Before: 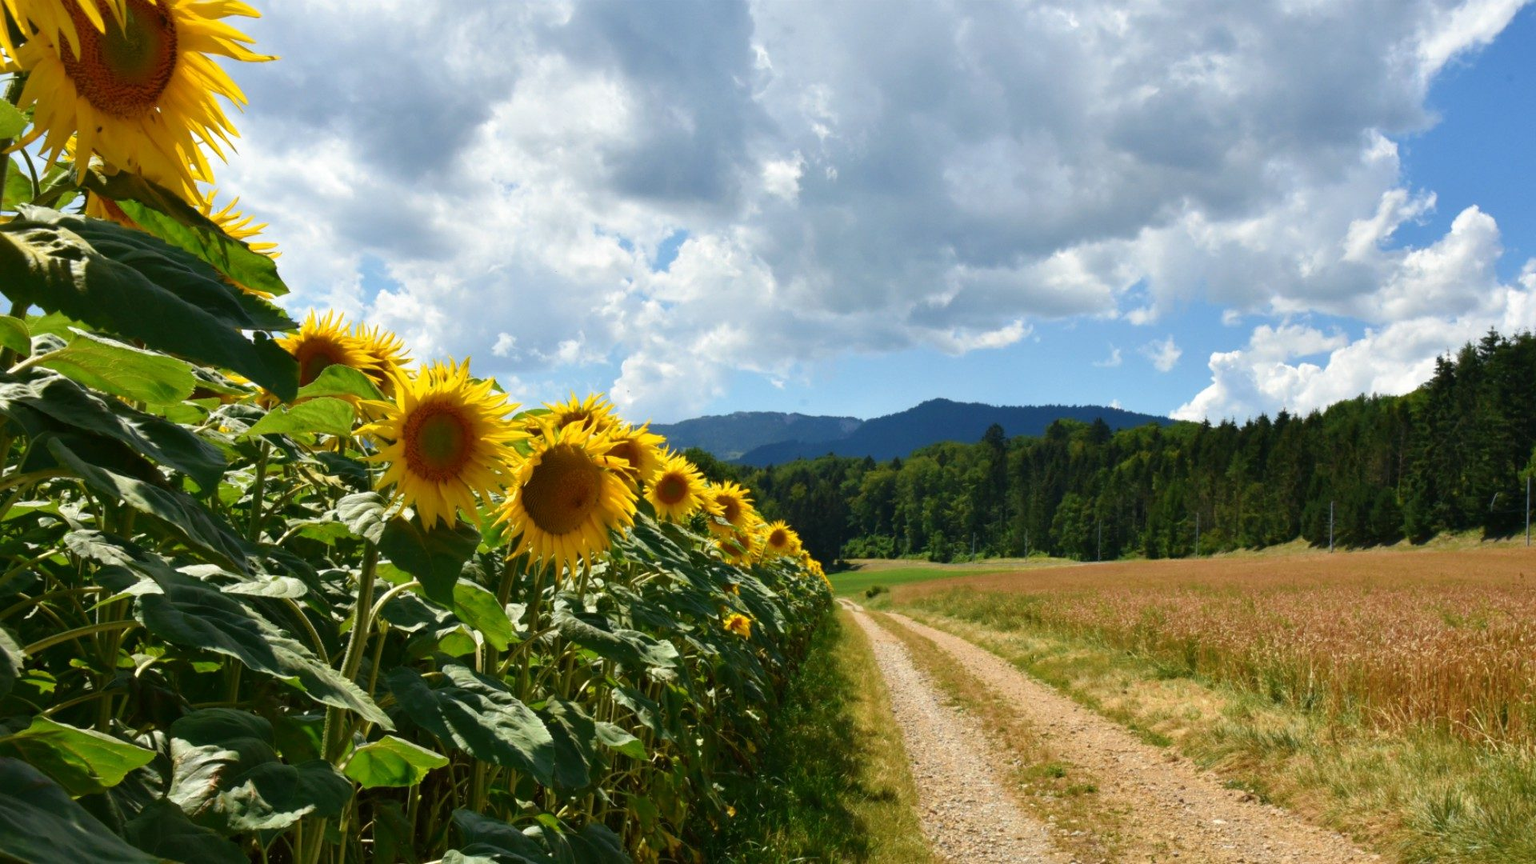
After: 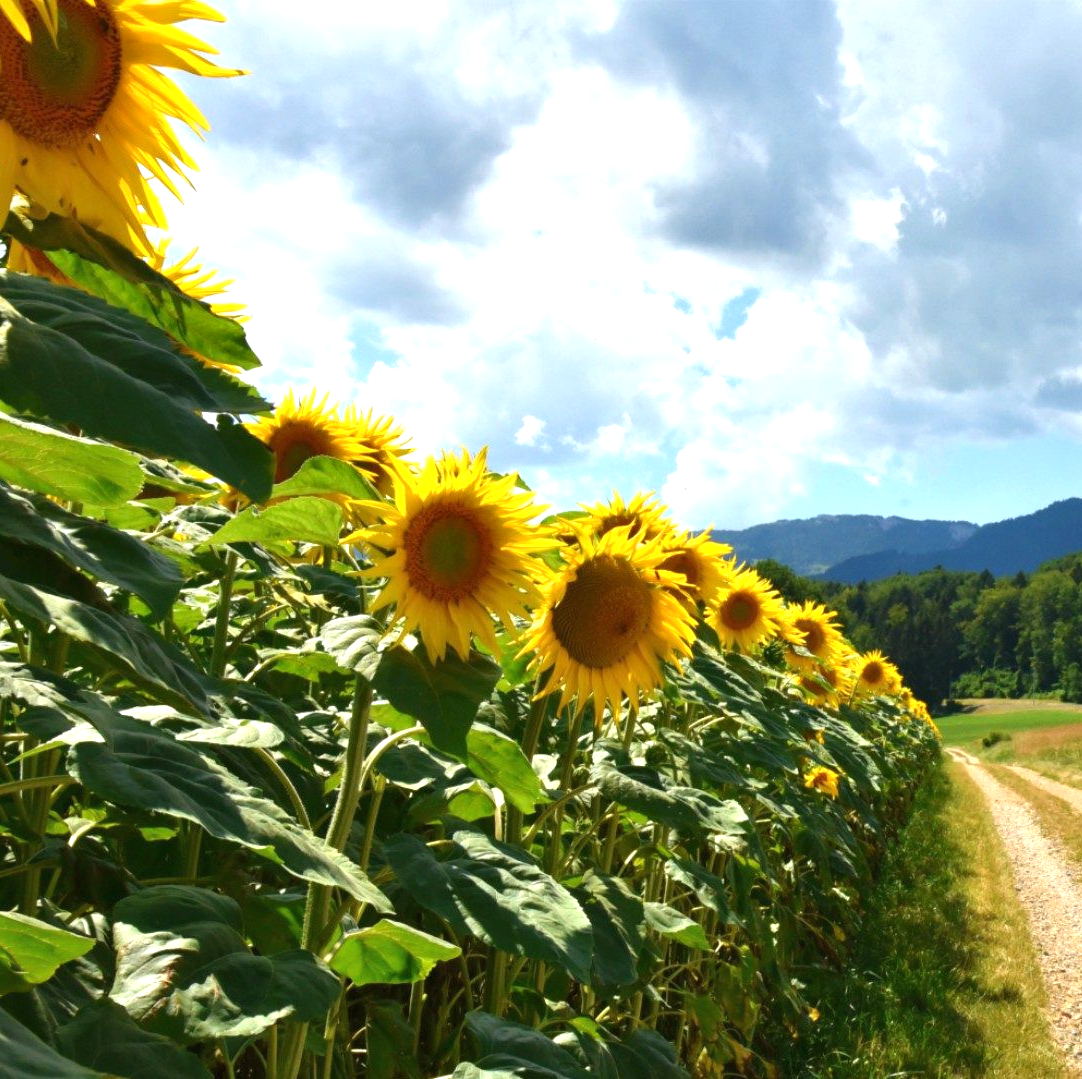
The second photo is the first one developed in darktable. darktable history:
crop: left 5.245%, right 38.363%
shadows and highlights: shadows 20.58, highlights -19.6, soften with gaussian
exposure: black level correction 0, exposure 0.702 EV, compensate highlight preservation false
